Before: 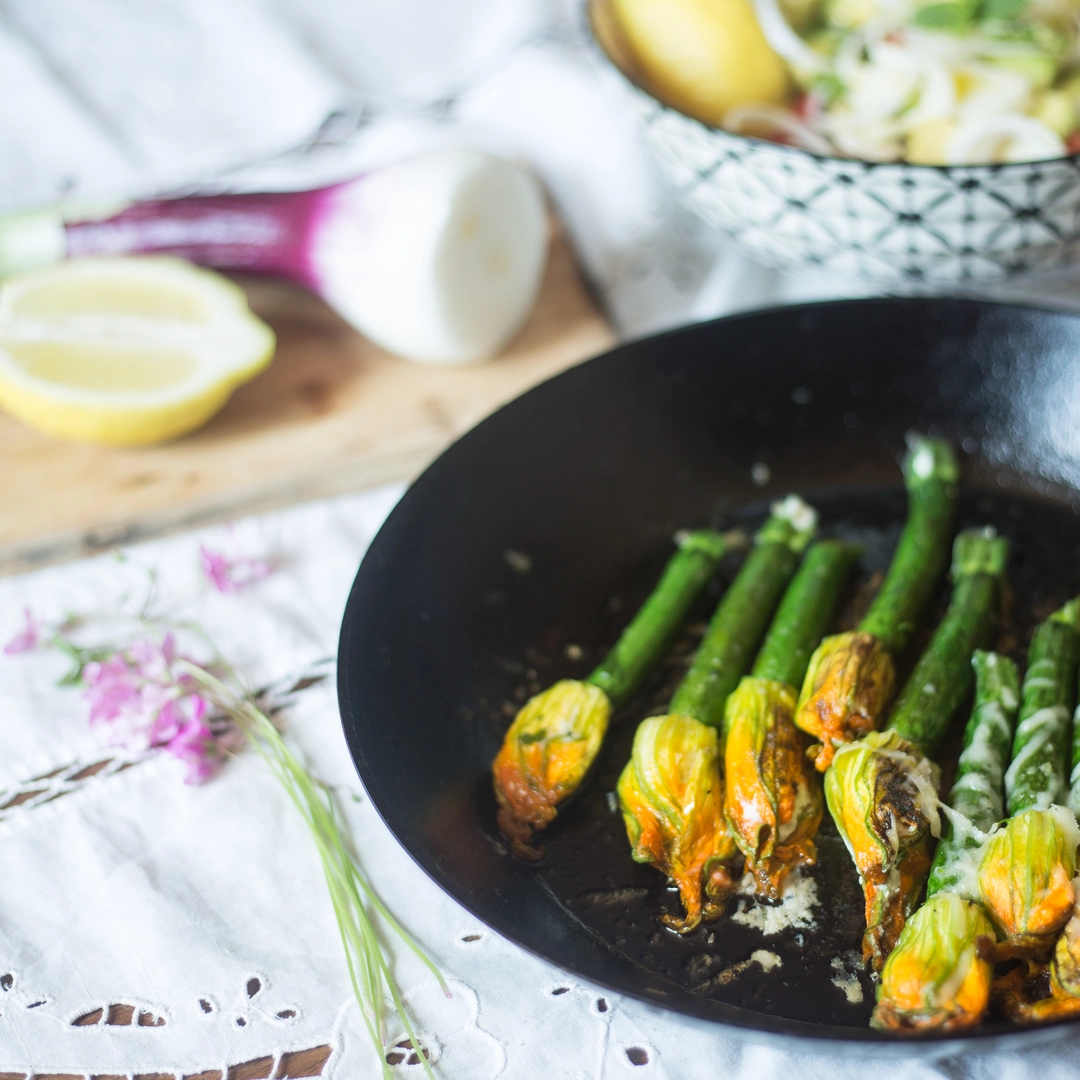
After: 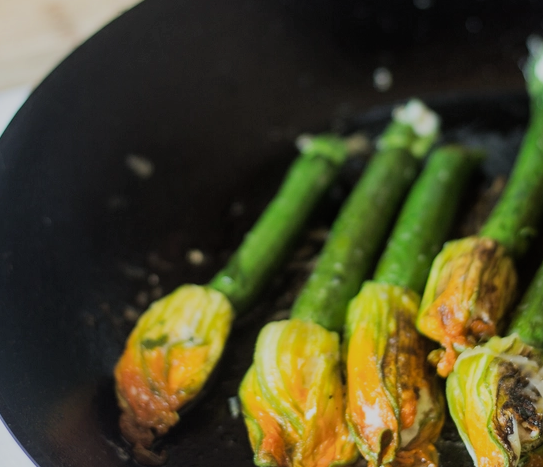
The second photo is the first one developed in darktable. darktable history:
filmic rgb: black relative exposure -7.65 EV, white relative exposure 4.56 EV, hardness 3.61
crop: left 35.03%, top 36.625%, right 14.663%, bottom 20.057%
